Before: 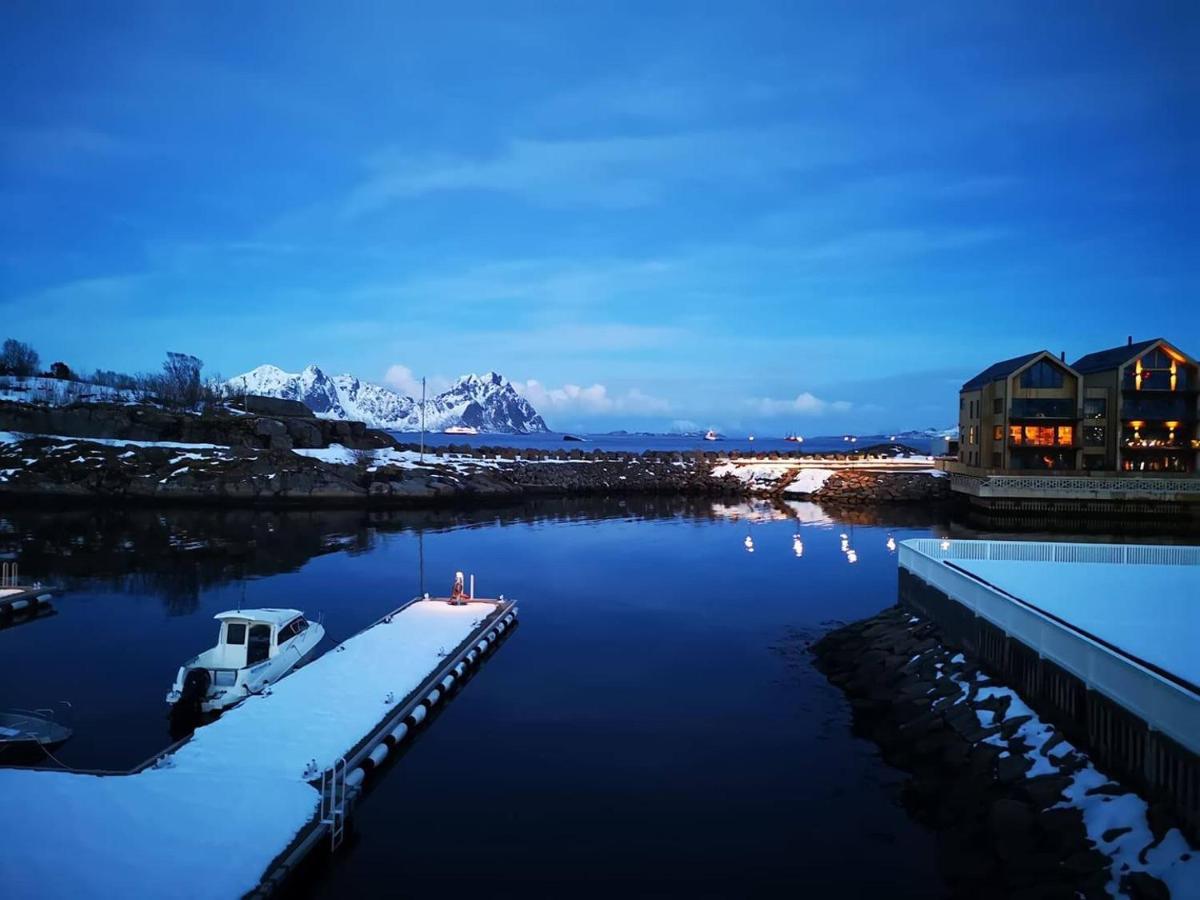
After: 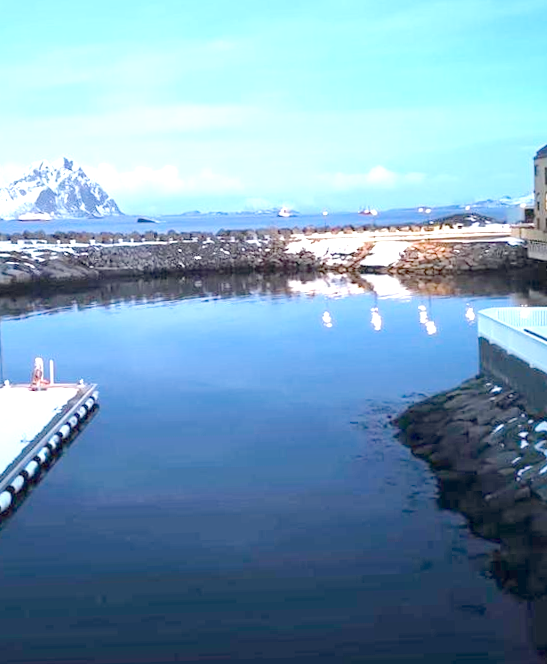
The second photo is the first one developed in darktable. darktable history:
rotate and perspective: rotation -2.22°, lens shift (horizontal) -0.022, automatic cropping off
crop: left 35.432%, top 26.233%, right 20.145%, bottom 3.432%
tone equalizer "contrast tone curve: medium": -8 EV -0.75 EV, -7 EV -0.7 EV, -6 EV -0.6 EV, -5 EV -0.4 EV, -3 EV 0.4 EV, -2 EV 0.6 EV, -1 EV 0.7 EV, +0 EV 0.75 EV, edges refinement/feathering 500, mask exposure compensation -1.57 EV, preserve details no
